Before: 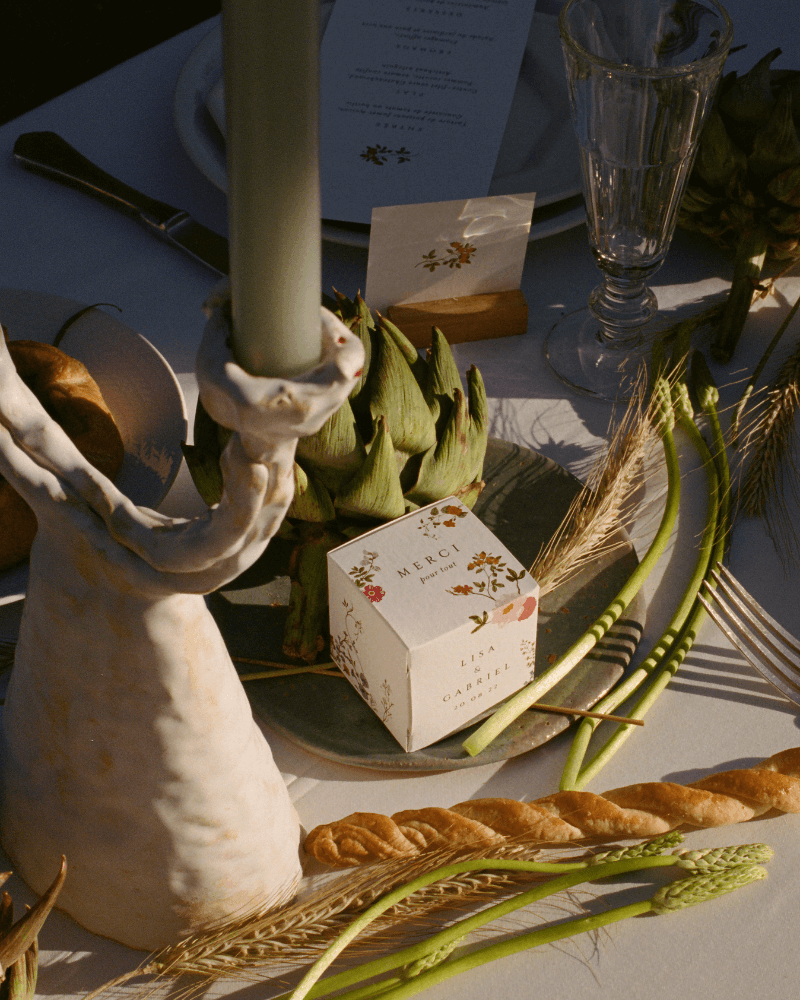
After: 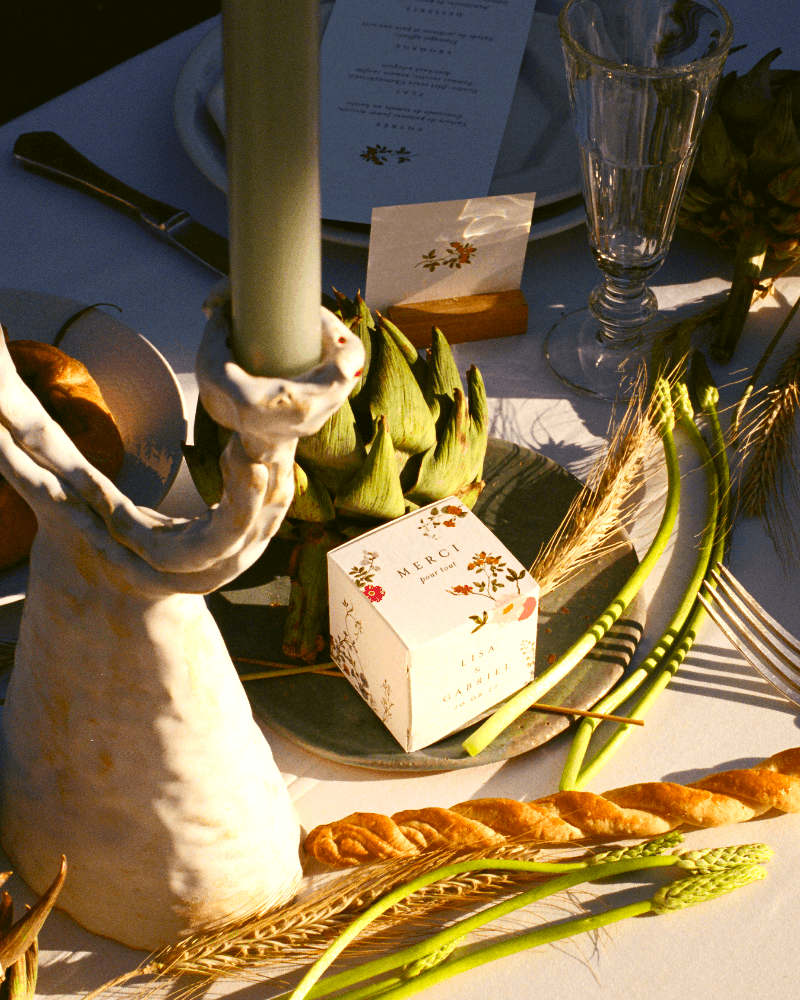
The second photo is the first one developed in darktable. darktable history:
exposure: exposure 0.949 EV, compensate highlight preservation false
contrast brightness saturation: contrast 0.16, saturation 0.322
